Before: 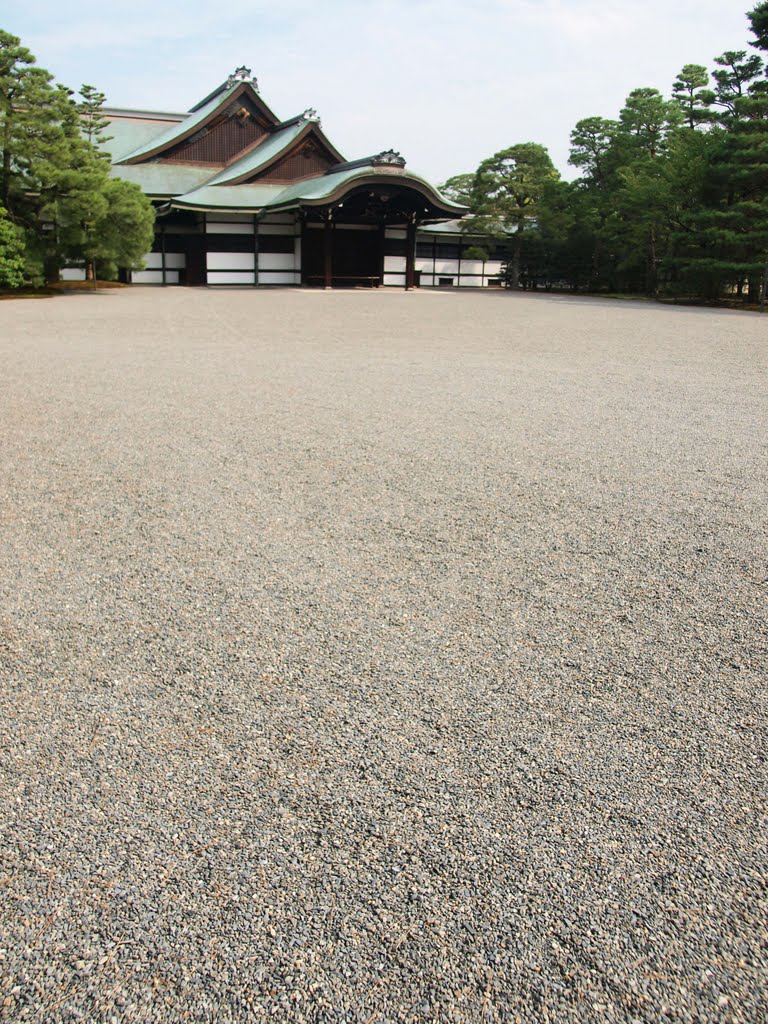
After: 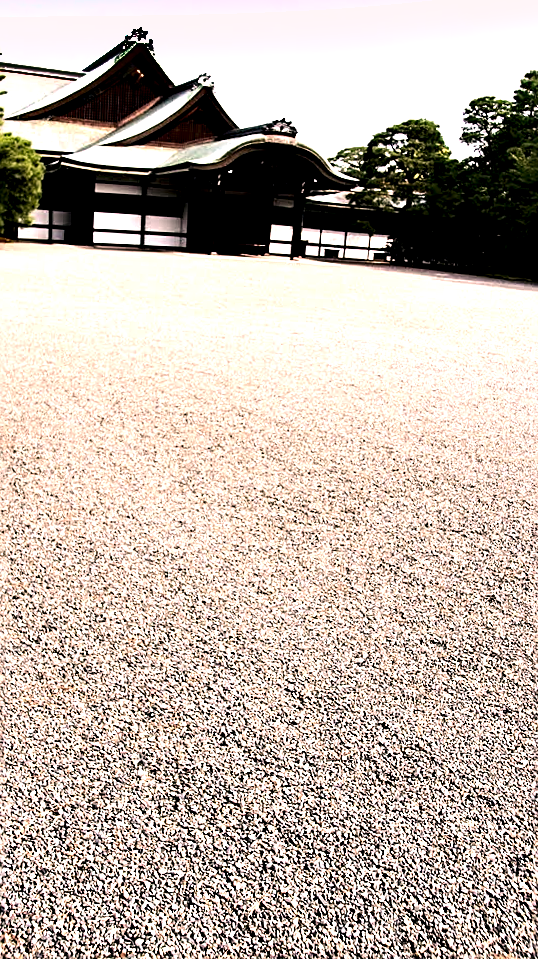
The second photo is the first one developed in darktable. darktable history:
haze removal: strength 0.089, adaptive false
shadows and highlights: radius 331.97, shadows 55.26, highlights -99.22, compress 94.47%, soften with gaussian
crop and rotate: angle -2.9°, left 14.284%, top 0.035%, right 10.972%, bottom 0.075%
exposure: compensate highlight preservation false
color correction: highlights a* 14.5, highlights b* 4.74
sharpen: on, module defaults
tone equalizer: -8 EV -1.05 EV, -7 EV -1.01 EV, -6 EV -0.869 EV, -5 EV -0.566 EV, -3 EV 0.588 EV, -2 EV 0.866 EV, -1 EV 0.995 EV, +0 EV 1.07 EV, edges refinement/feathering 500, mask exposure compensation -1.57 EV, preserve details no
contrast equalizer: y [[0.6 ×6], [0.55 ×6], [0 ×6], [0 ×6], [0 ×6]]
